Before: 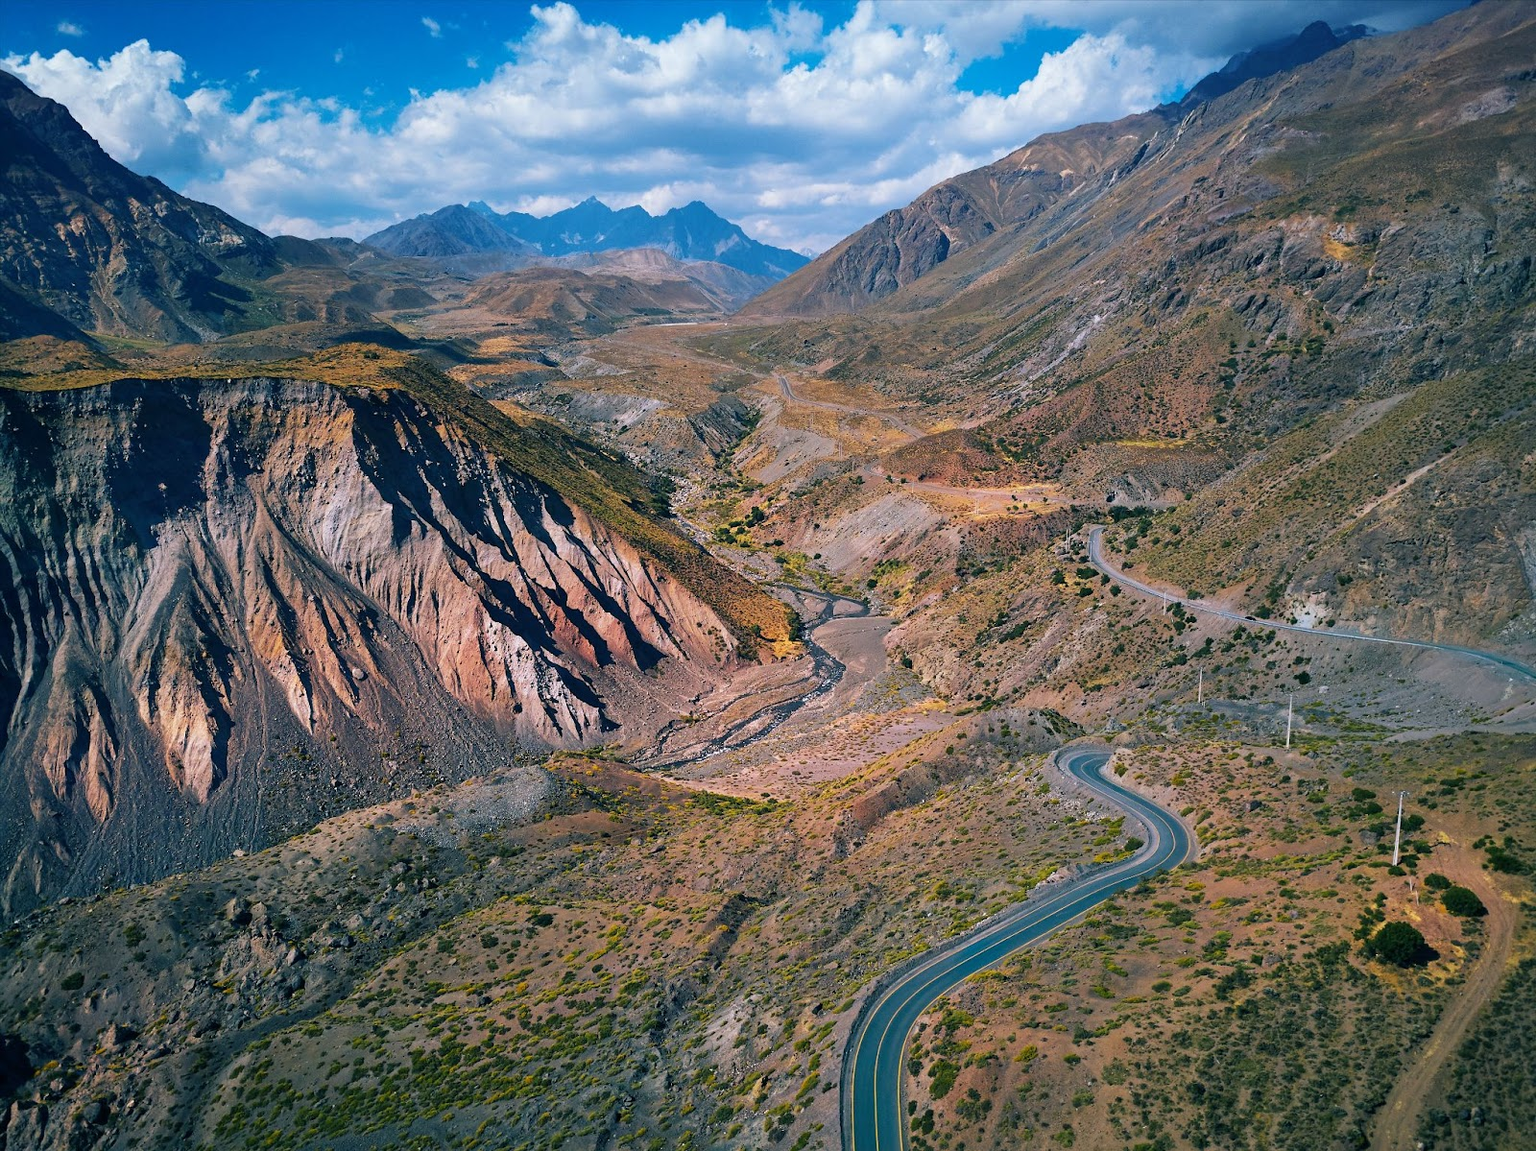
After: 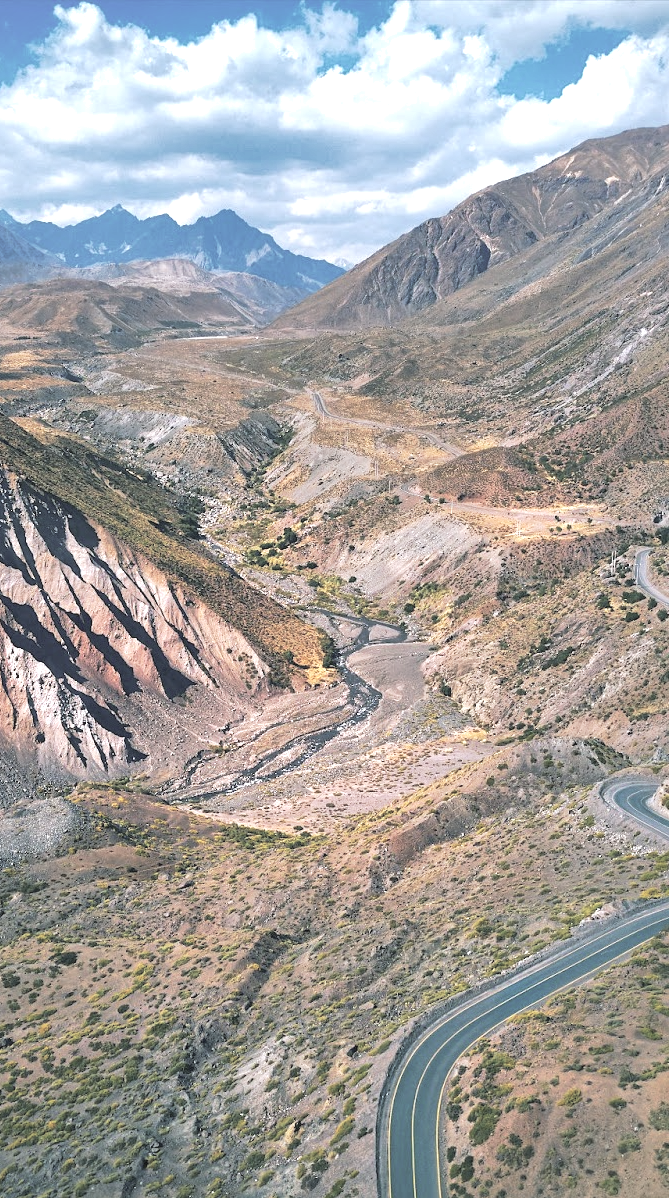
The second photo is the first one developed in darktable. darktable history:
exposure: black level correction 0, exposure 0.698 EV, compensate highlight preservation false
crop: left 31.239%, right 26.894%
local contrast: highlights 106%, shadows 101%, detail 120%, midtone range 0.2
shadows and highlights: on, module defaults
contrast brightness saturation: brightness 0.188, saturation -0.499
tone curve: curves: ch0 [(0, 0.024) (0.119, 0.146) (0.474, 0.464) (0.718, 0.721) (0.817, 0.839) (1, 0.998)]; ch1 [(0, 0) (0.377, 0.416) (0.439, 0.451) (0.477, 0.477) (0.501, 0.497) (0.538, 0.544) (0.58, 0.602) (0.664, 0.676) (0.783, 0.804) (1, 1)]; ch2 [(0, 0) (0.38, 0.405) (0.463, 0.456) (0.498, 0.497) (0.524, 0.535) (0.578, 0.576) (0.648, 0.665) (1, 1)], preserve colors none
